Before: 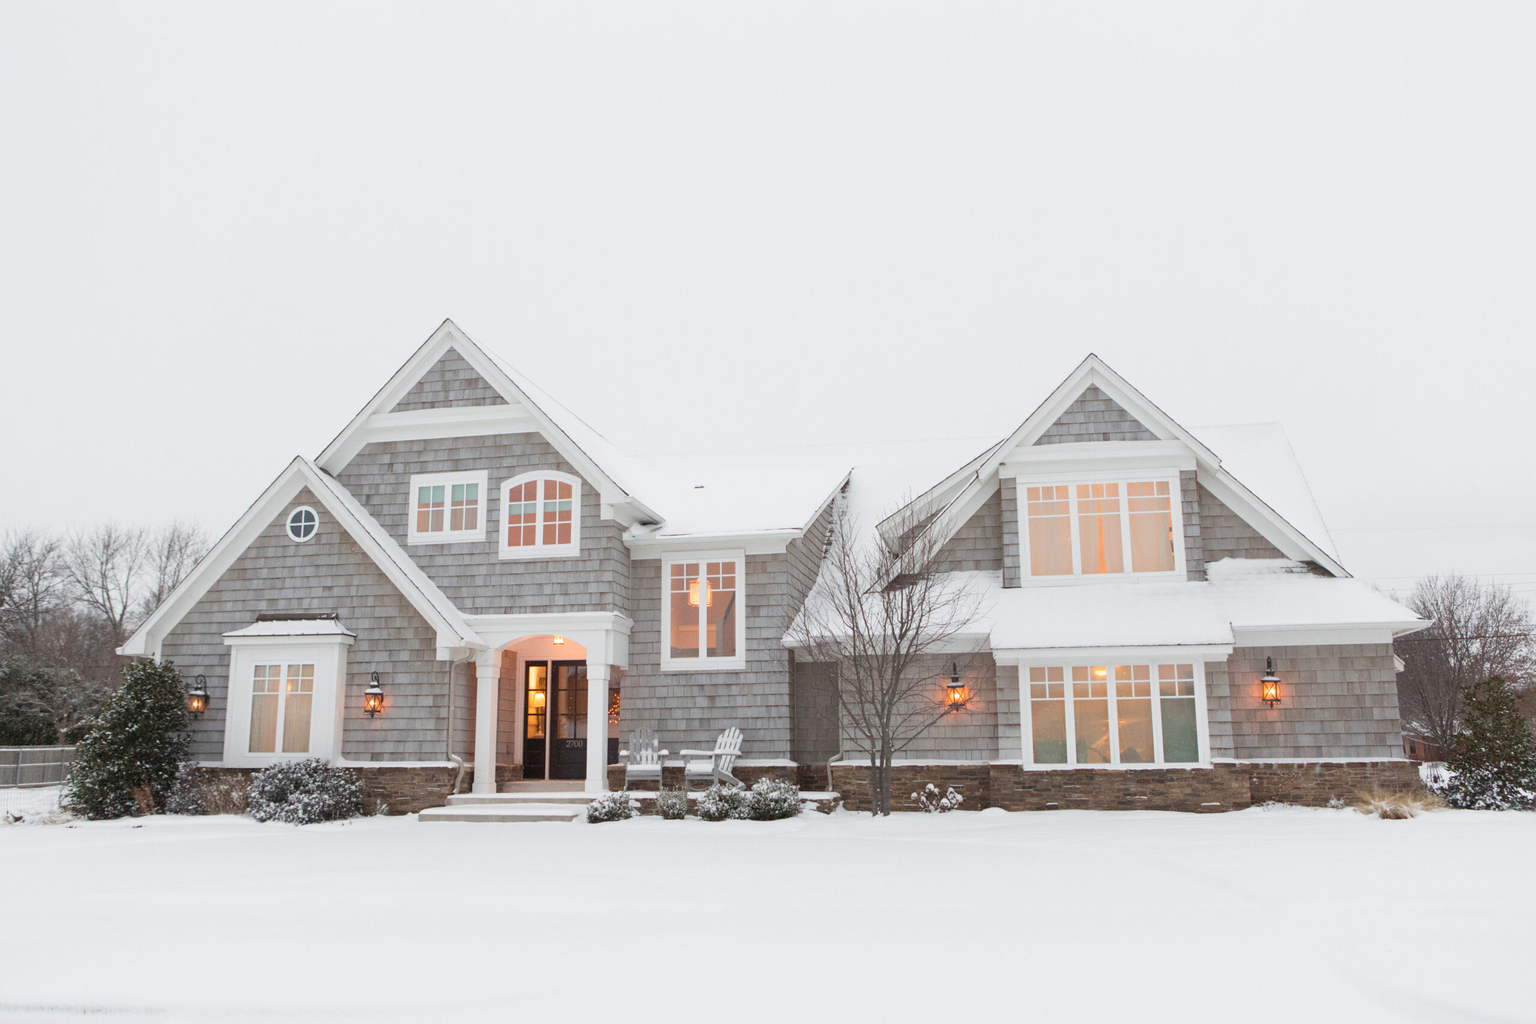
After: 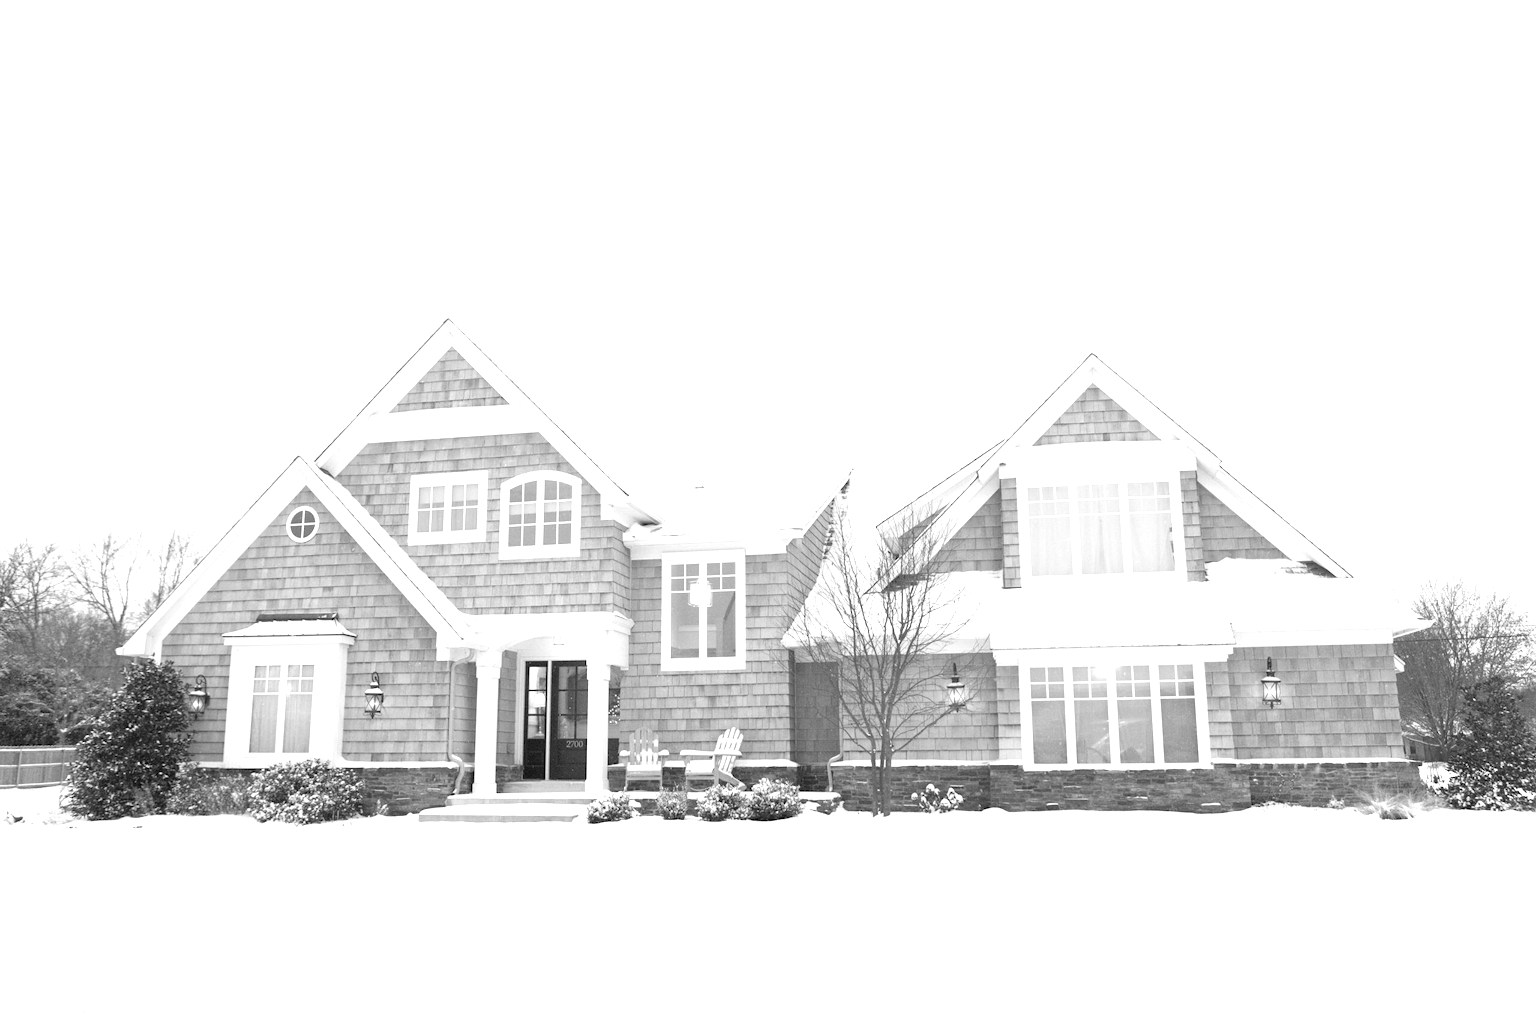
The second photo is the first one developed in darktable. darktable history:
exposure: black level correction 0.001, exposure 1.3 EV, compensate highlight preservation false
monochrome: a -74.22, b 78.2
color calibration: output gray [0.267, 0.423, 0.261, 0], illuminant same as pipeline (D50), adaptation none (bypass)
